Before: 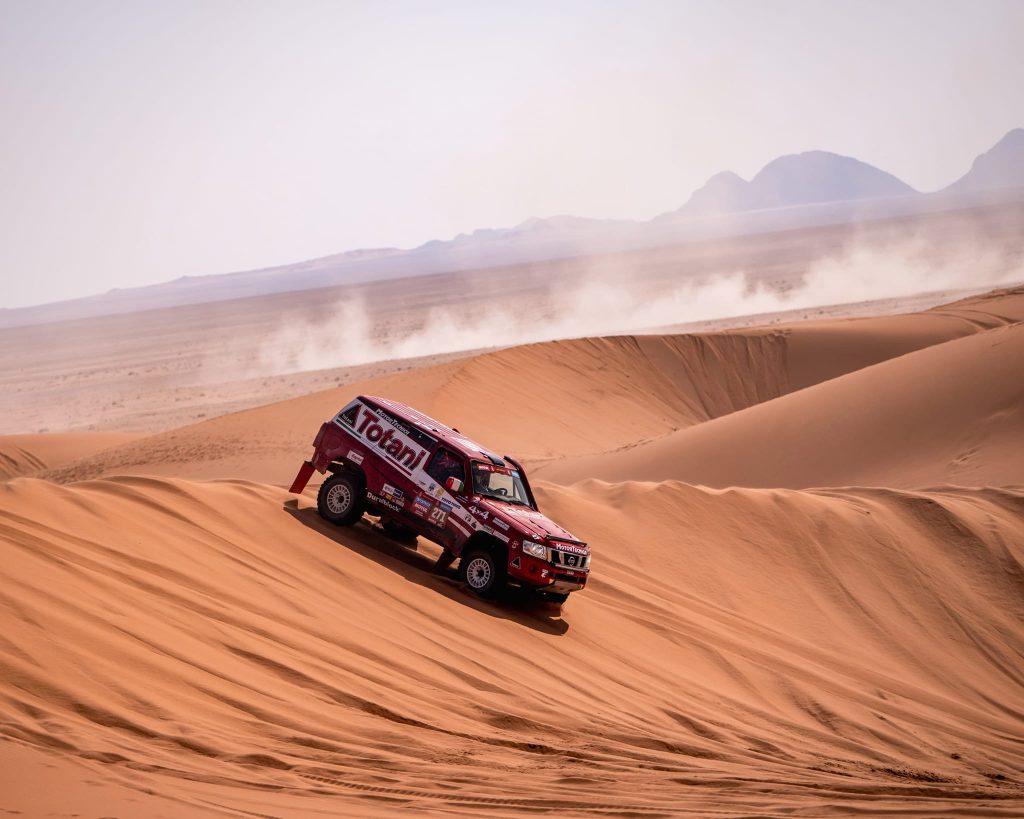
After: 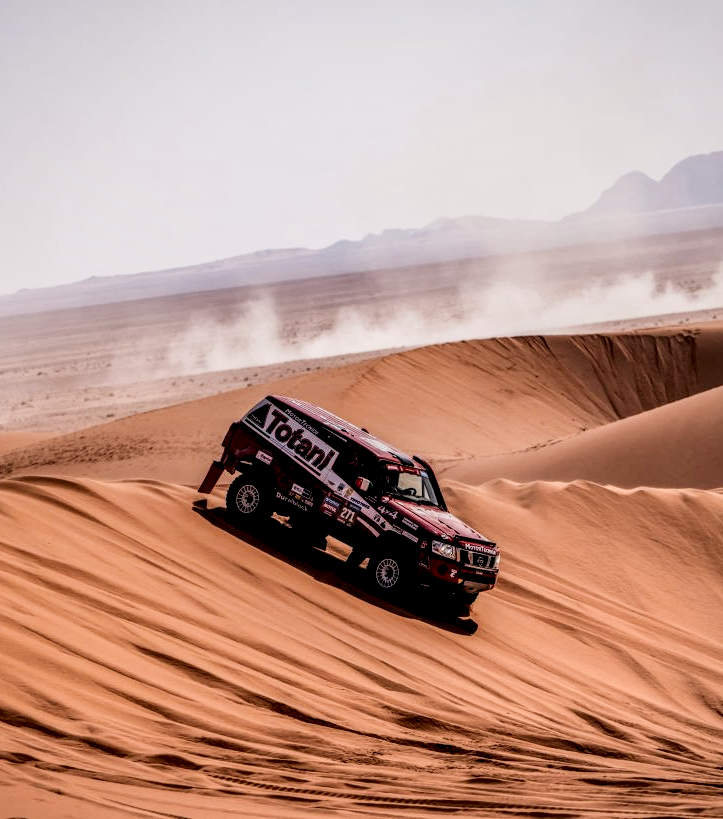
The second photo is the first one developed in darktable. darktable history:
crop and rotate: left 8.949%, right 20.394%
local contrast: highlights 19%, detail 185%
filmic rgb: black relative exposure -5.01 EV, white relative exposure 3.97 EV, hardness 2.9, contrast 1.298, highlights saturation mix -31.03%
